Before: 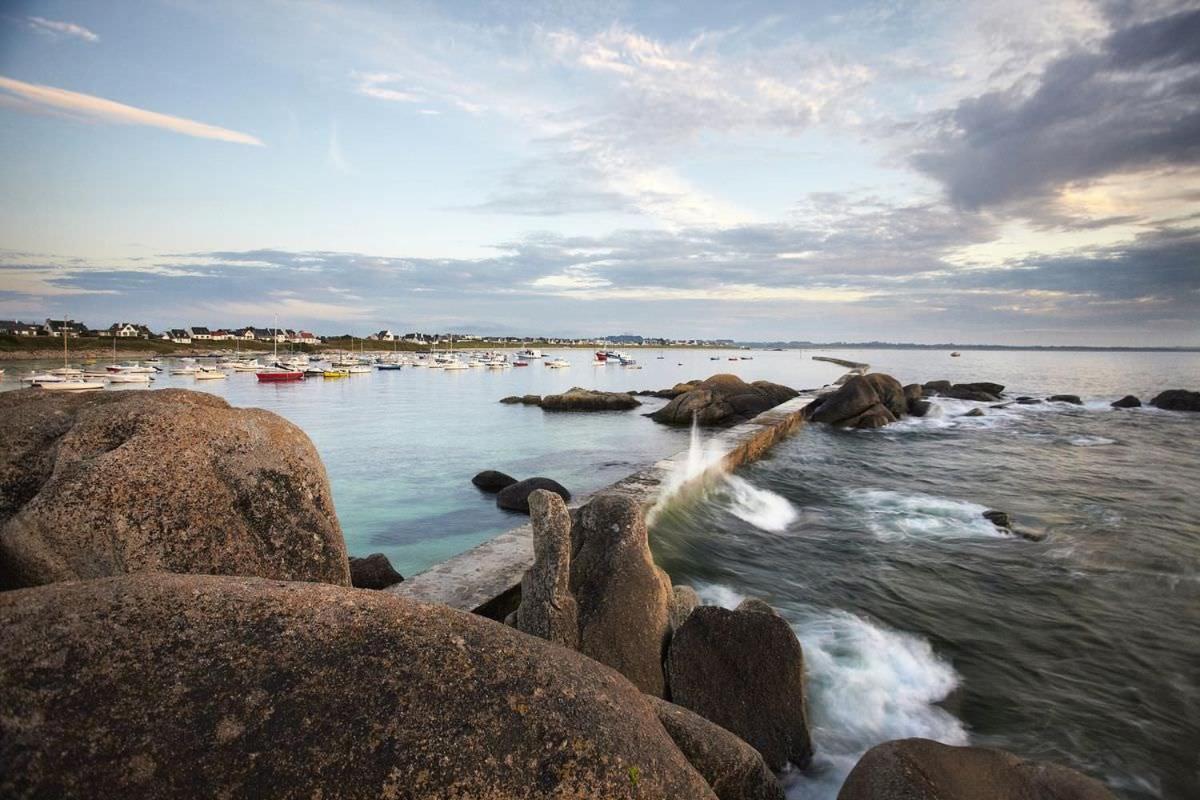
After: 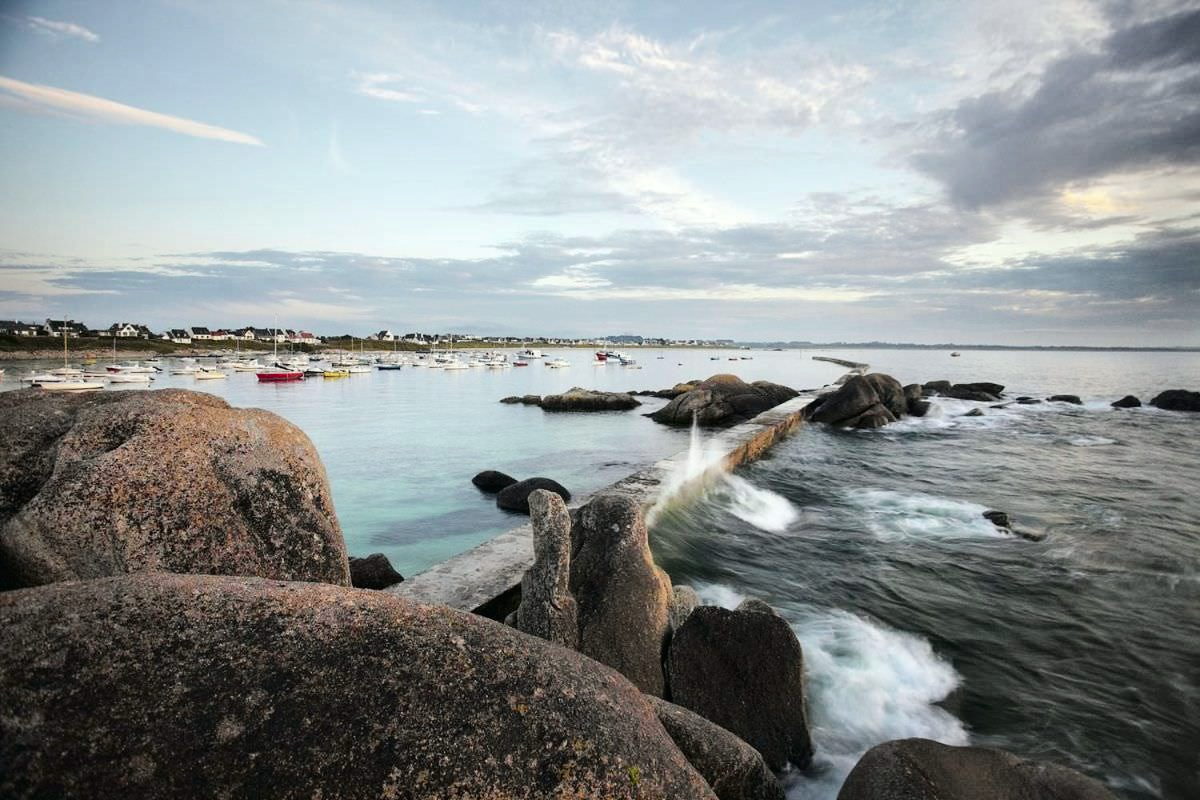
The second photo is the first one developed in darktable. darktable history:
tone curve: curves: ch0 [(0, 0) (0.081, 0.044) (0.185, 0.145) (0.283, 0.273) (0.405, 0.449) (0.495, 0.554) (0.686, 0.743) (0.826, 0.853) (0.978, 0.988)]; ch1 [(0, 0) (0.147, 0.166) (0.321, 0.362) (0.371, 0.402) (0.423, 0.426) (0.479, 0.472) (0.505, 0.497) (0.521, 0.506) (0.551, 0.546) (0.586, 0.571) (0.625, 0.638) (0.68, 0.715) (1, 1)]; ch2 [(0, 0) (0.346, 0.378) (0.404, 0.427) (0.502, 0.498) (0.531, 0.517) (0.547, 0.526) (0.582, 0.571) (0.629, 0.626) (0.717, 0.678) (1, 1)], color space Lab, independent channels, preserve colors none
